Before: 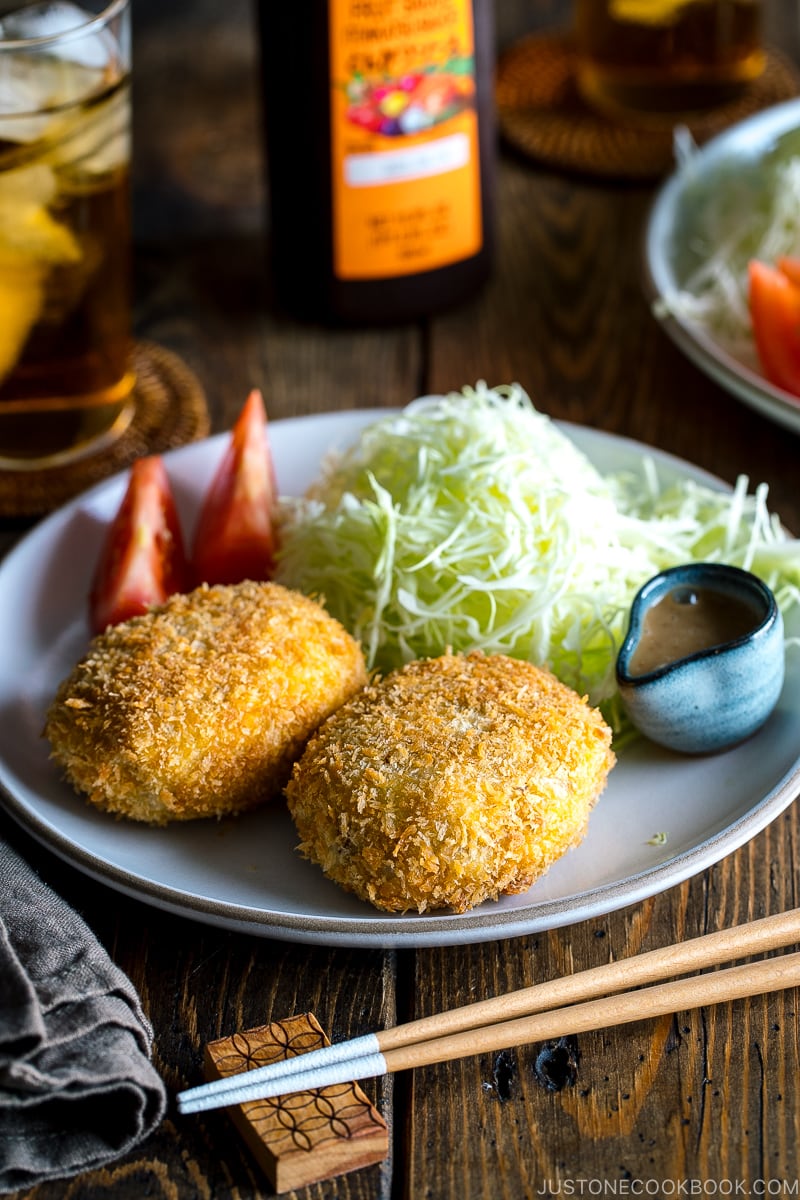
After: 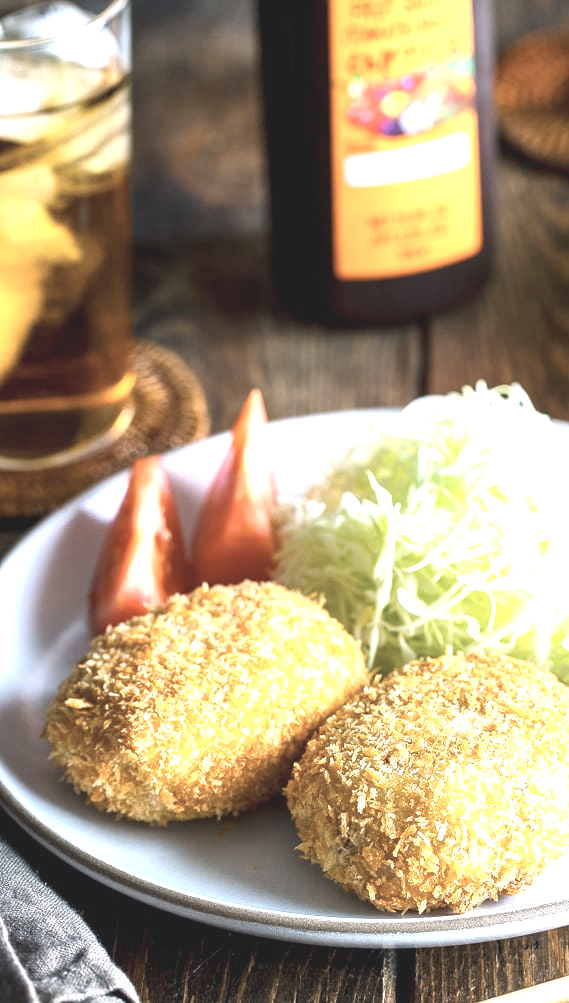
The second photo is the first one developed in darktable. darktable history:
crop: right 28.83%, bottom 16.384%
exposure: exposure 2.004 EV, compensate exposure bias true, compensate highlight preservation false
contrast brightness saturation: contrast -0.245, saturation -0.422
tone equalizer: mask exposure compensation -0.509 EV
